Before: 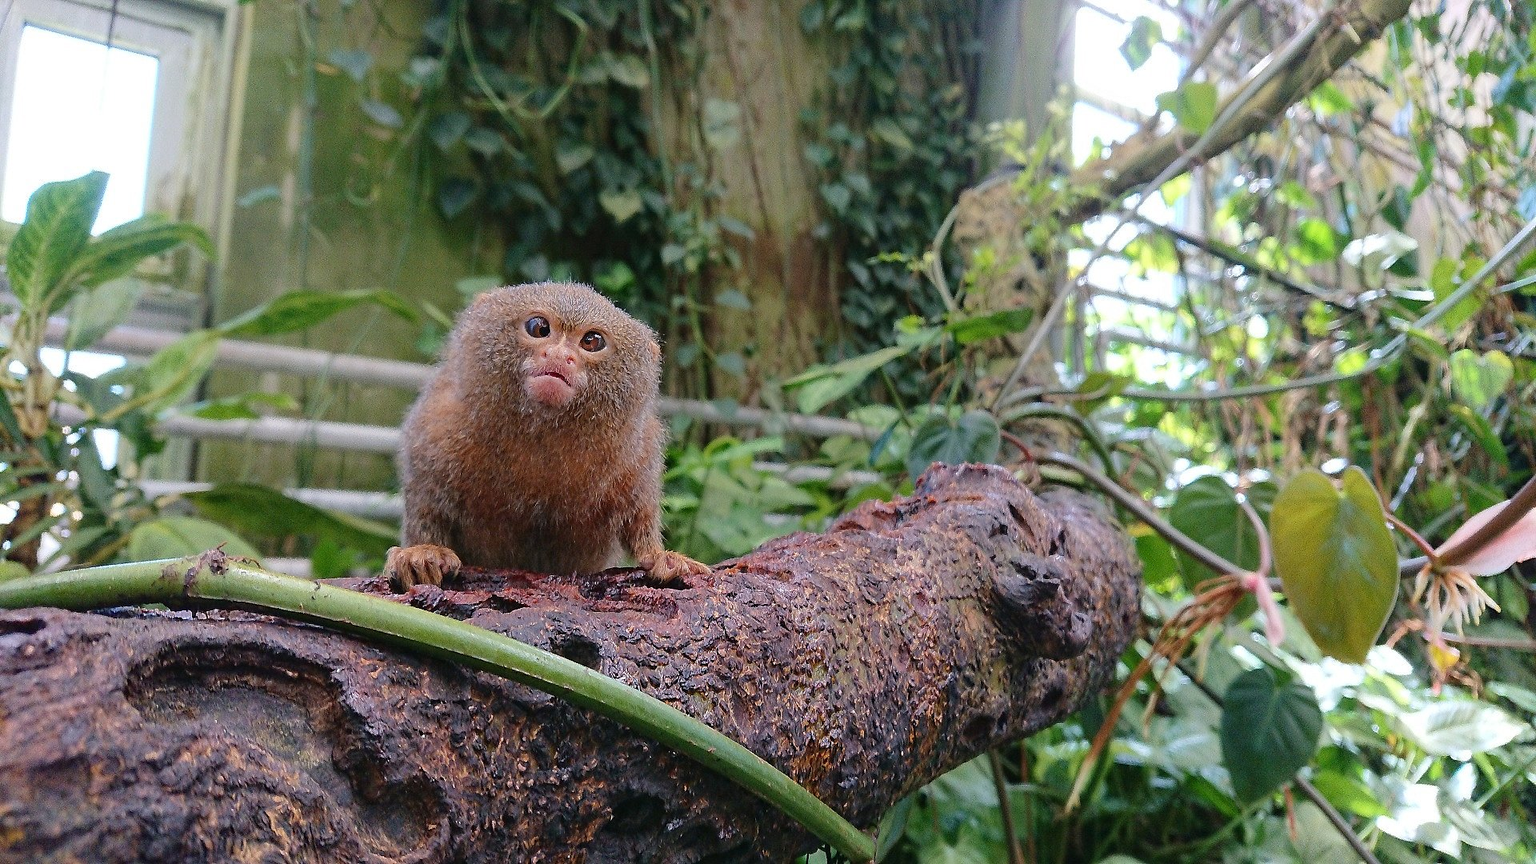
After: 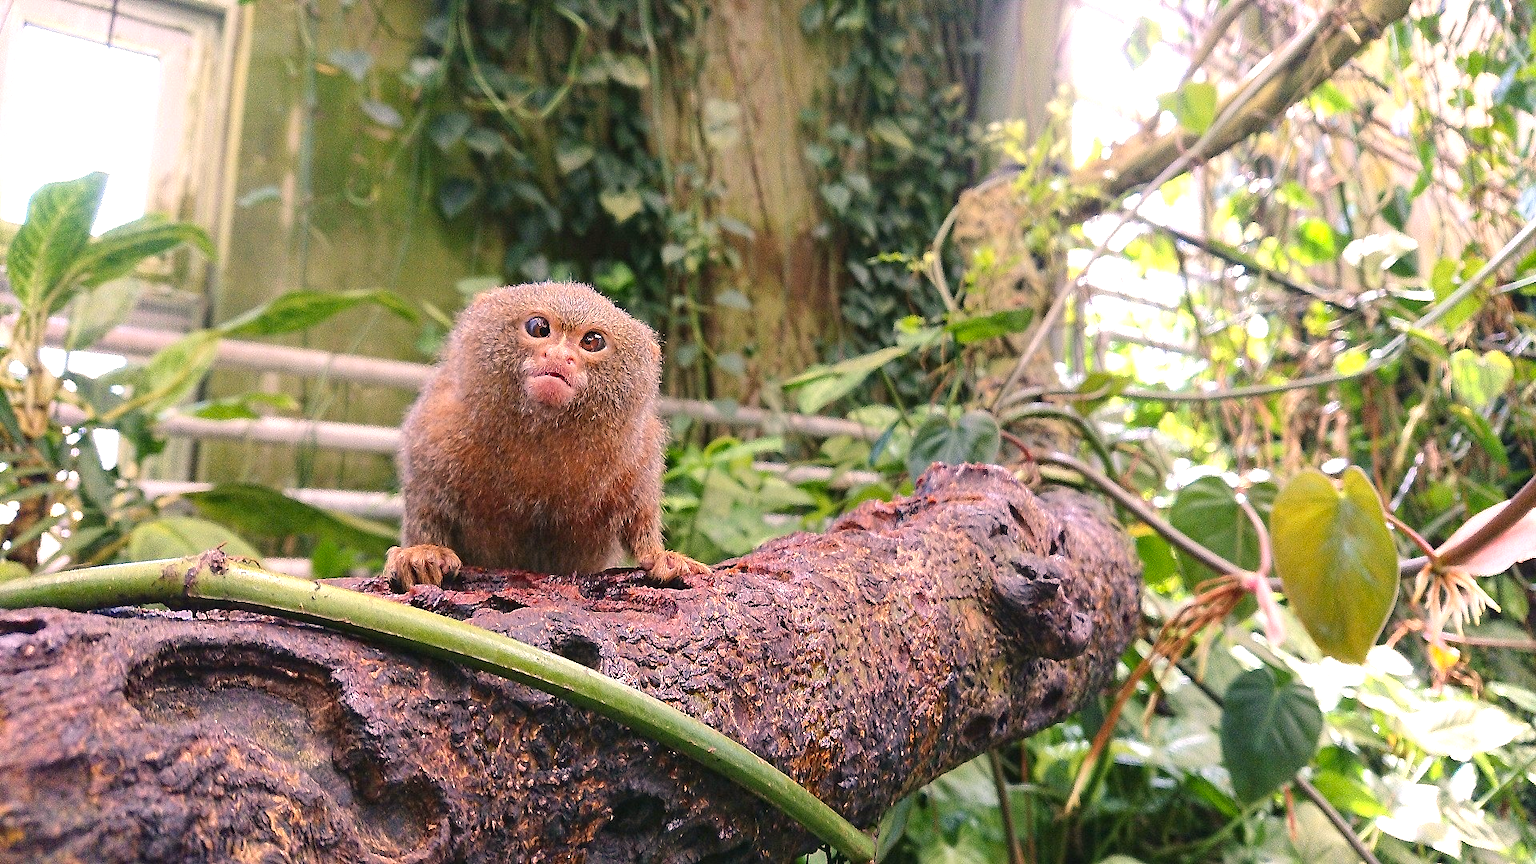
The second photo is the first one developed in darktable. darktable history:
color correction: highlights a* 11.96, highlights b* 11.58
exposure: black level correction 0, exposure 0.7 EV, compensate exposure bias true, compensate highlight preservation false
